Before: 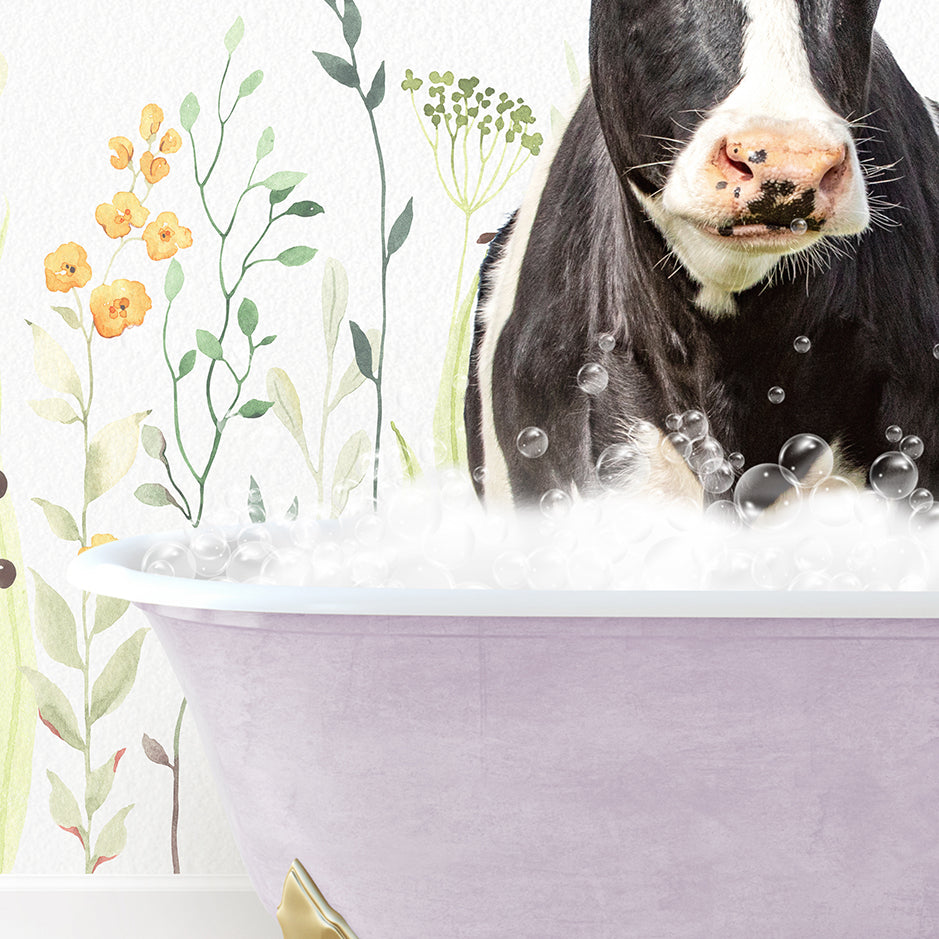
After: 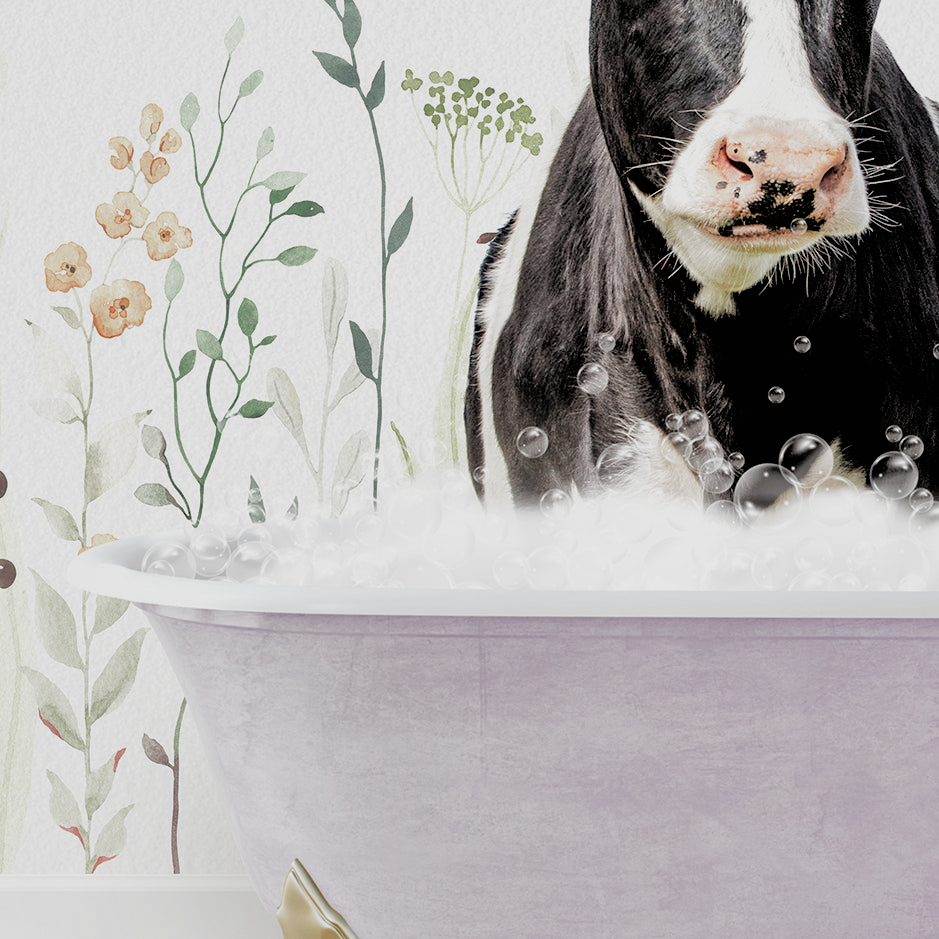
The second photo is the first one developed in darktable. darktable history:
shadows and highlights: highlights color adjustment 0.084%
filmic rgb: black relative exposure -3.97 EV, white relative exposure 2.98 EV, hardness 2.98, contrast 1.408, add noise in highlights 0.002, preserve chrominance luminance Y, color science v3 (2019), use custom middle-gray values true, contrast in highlights soft
